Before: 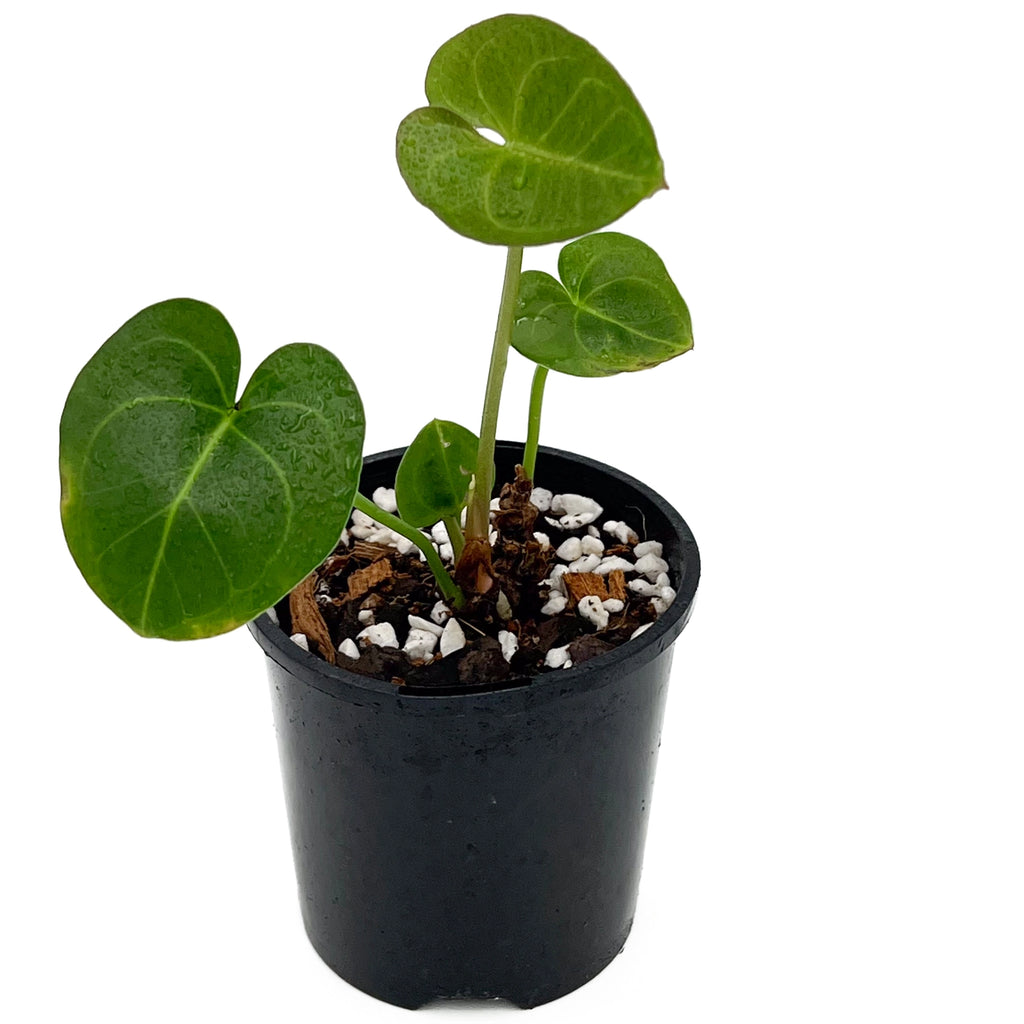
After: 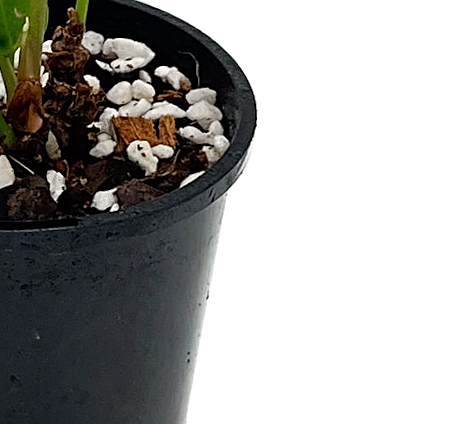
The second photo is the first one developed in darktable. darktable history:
crop: left 35.976%, top 45.819%, right 18.162%, bottom 5.807%
sharpen: on, module defaults
rotate and perspective: rotation 1.69°, lens shift (vertical) -0.023, lens shift (horizontal) -0.291, crop left 0.025, crop right 0.988, crop top 0.092, crop bottom 0.842
